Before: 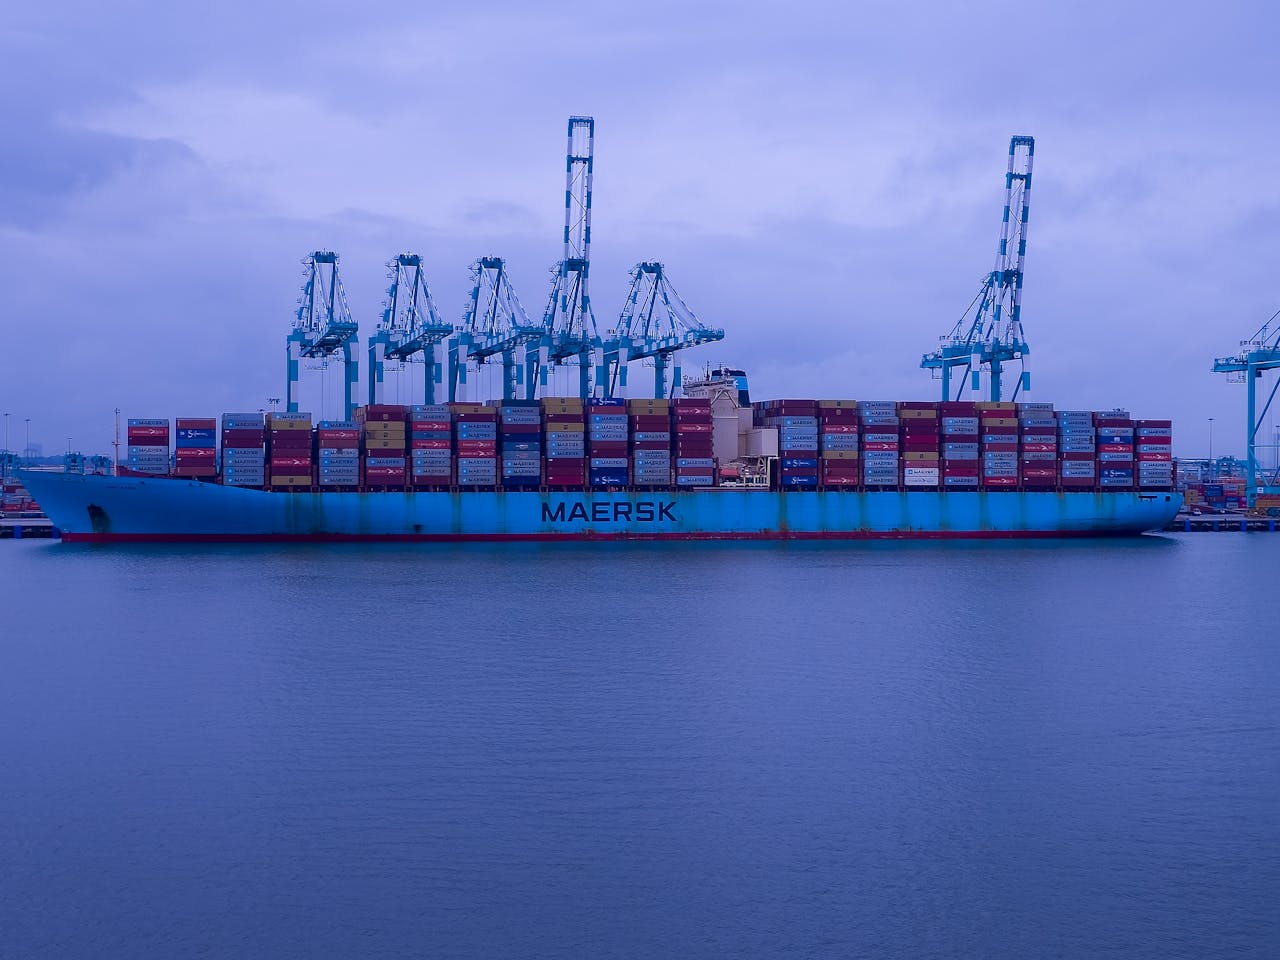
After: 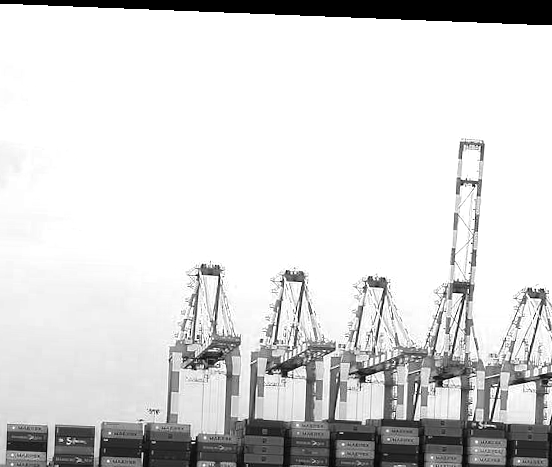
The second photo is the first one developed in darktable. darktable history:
crop and rotate: left 10.817%, top 0.062%, right 47.194%, bottom 53.626%
color zones: curves: ch0 [(0.287, 0.048) (0.493, 0.484) (0.737, 0.816)]; ch1 [(0, 0) (0.143, 0) (0.286, 0) (0.429, 0) (0.571, 0) (0.714, 0) (0.857, 0)]
rotate and perspective: rotation 2.27°, automatic cropping off
